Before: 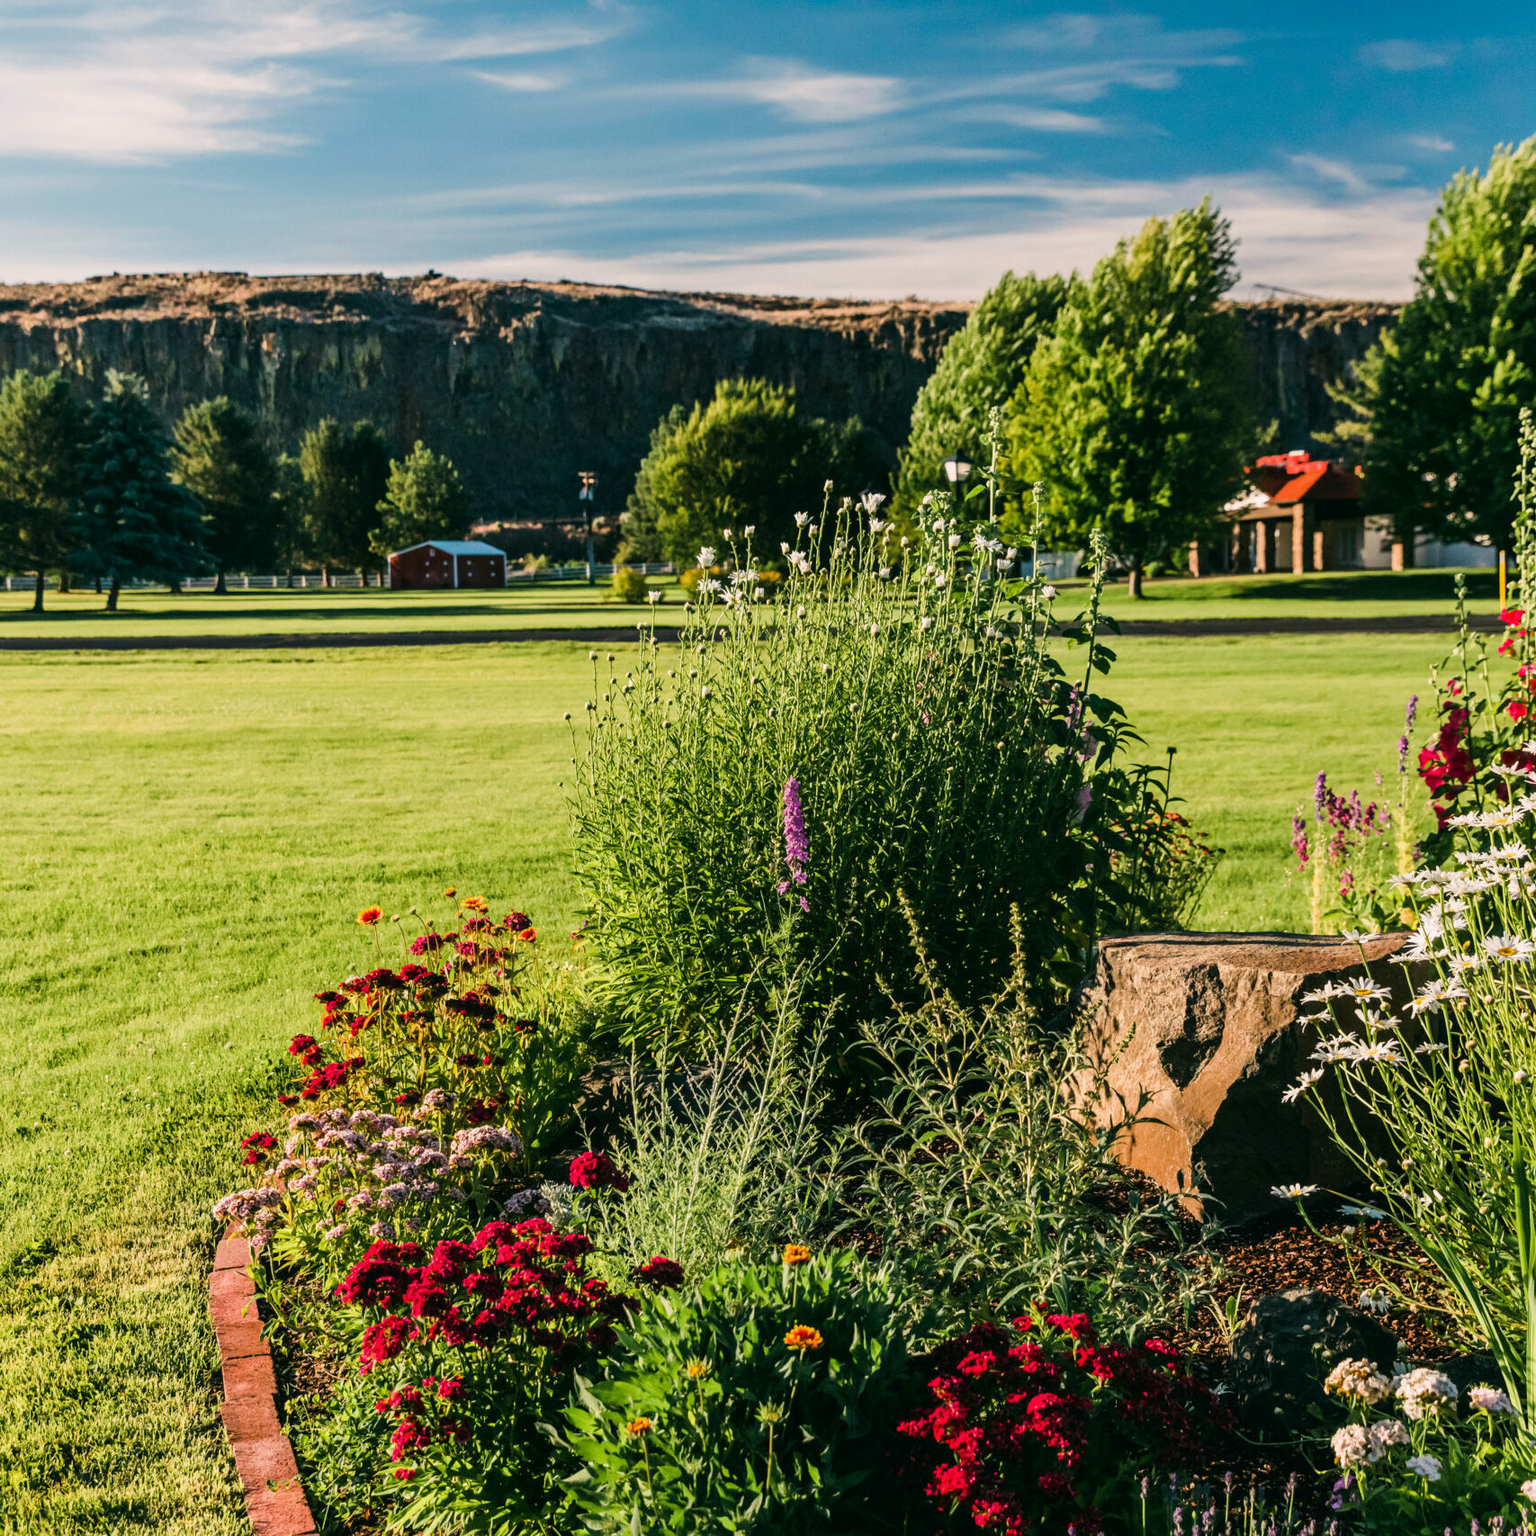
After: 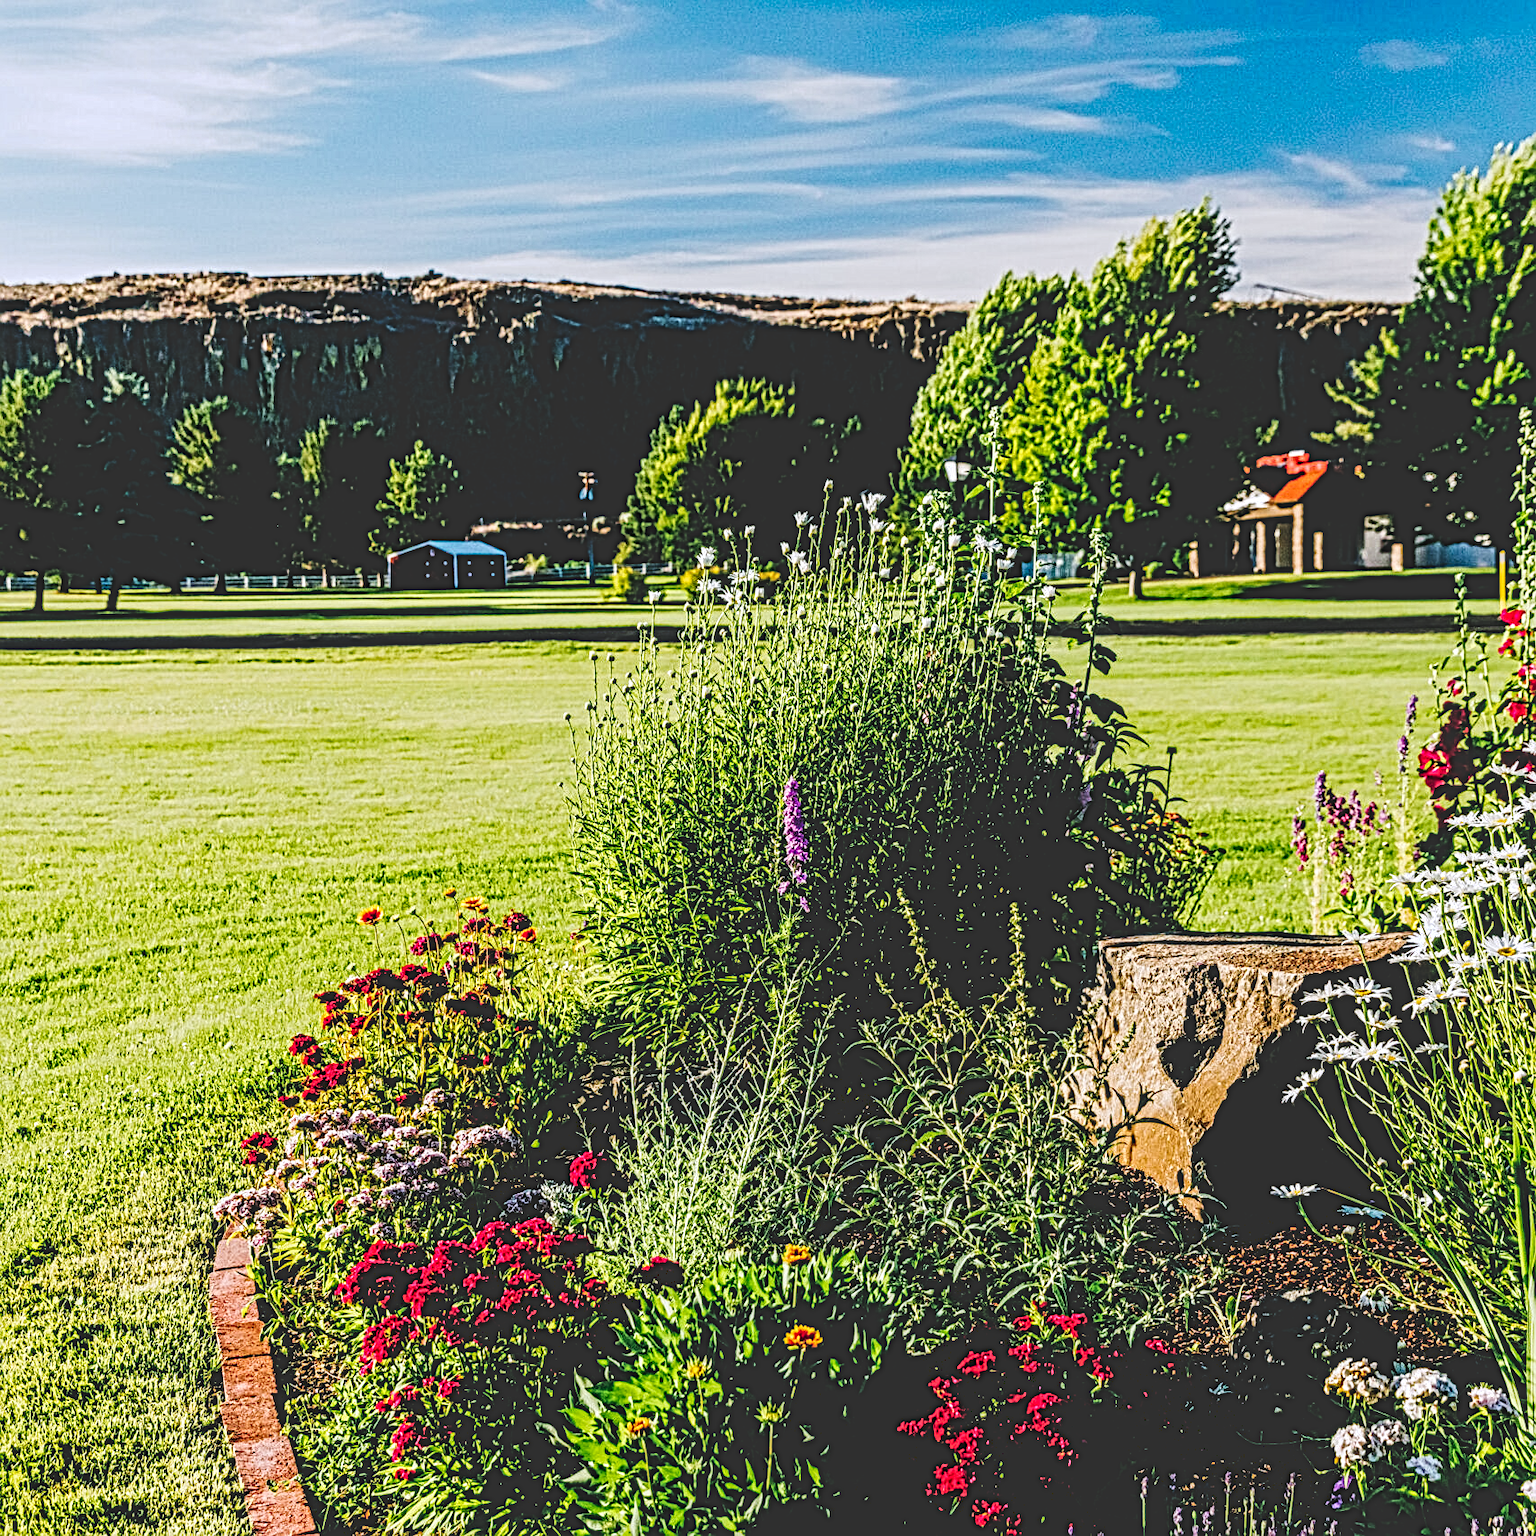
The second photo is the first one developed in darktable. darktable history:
local contrast: mode bilateral grid, contrast 20, coarseness 3, detail 300%, midtone range 0.2
tone curve: curves: ch0 [(0, 0) (0.003, 0.195) (0.011, 0.196) (0.025, 0.196) (0.044, 0.196) (0.069, 0.196) (0.1, 0.196) (0.136, 0.197) (0.177, 0.207) (0.224, 0.224) (0.277, 0.268) (0.335, 0.336) (0.399, 0.424) (0.468, 0.533) (0.543, 0.632) (0.623, 0.715) (0.709, 0.789) (0.801, 0.85) (0.898, 0.906) (1, 1)], preserve colors none
white balance: red 0.931, blue 1.11
